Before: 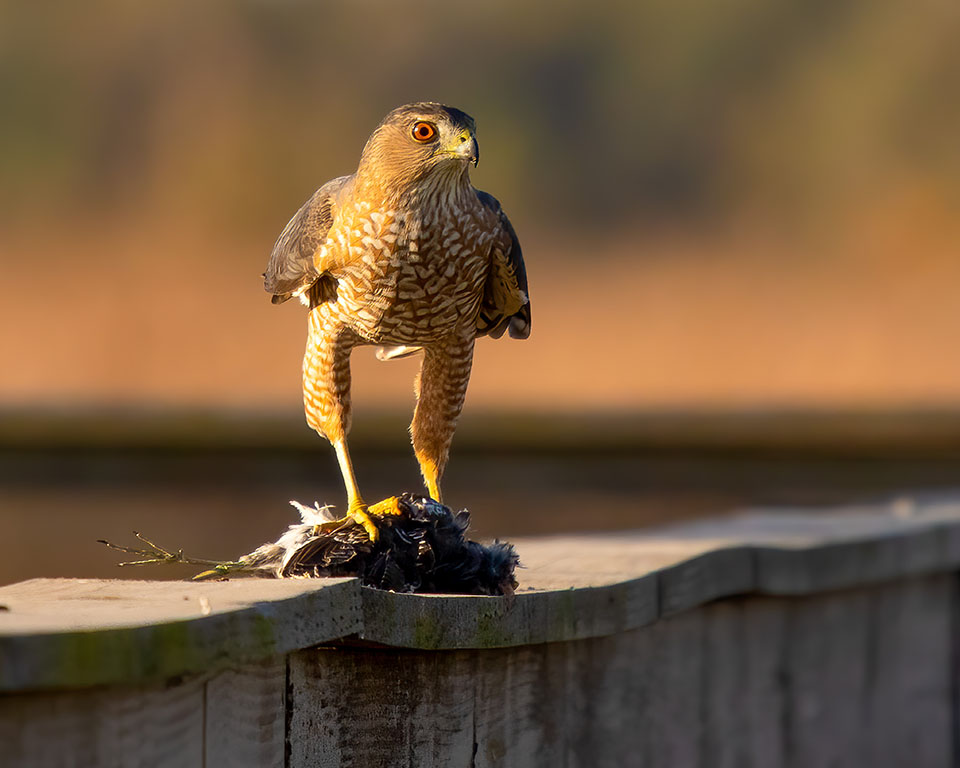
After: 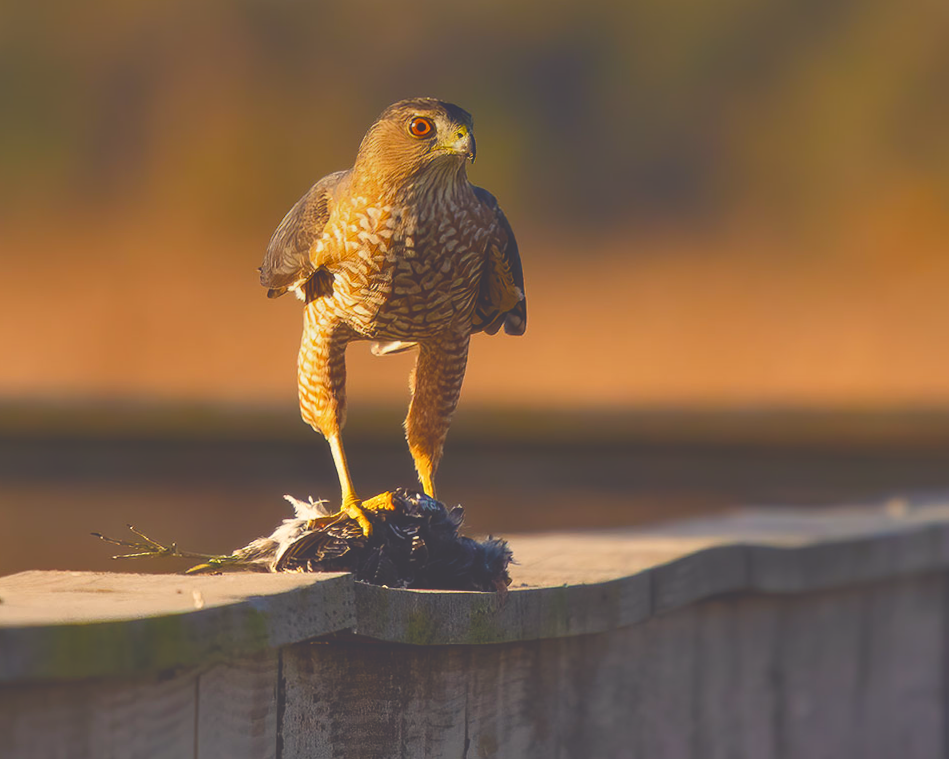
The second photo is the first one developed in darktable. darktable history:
color balance rgb: shadows lift › chroma 3%, shadows lift › hue 280.8°, power › hue 330°, highlights gain › chroma 3%, highlights gain › hue 75.6°, global offset › luminance 0.7%, perceptual saturation grading › global saturation 20%, perceptual saturation grading › highlights -25%, perceptual saturation grading › shadows 50%, global vibrance 20.33%
exposure: black level correction -0.041, exposure 0.064 EV, compensate highlight preservation false
crop and rotate: angle -0.5°
graduated density: on, module defaults
